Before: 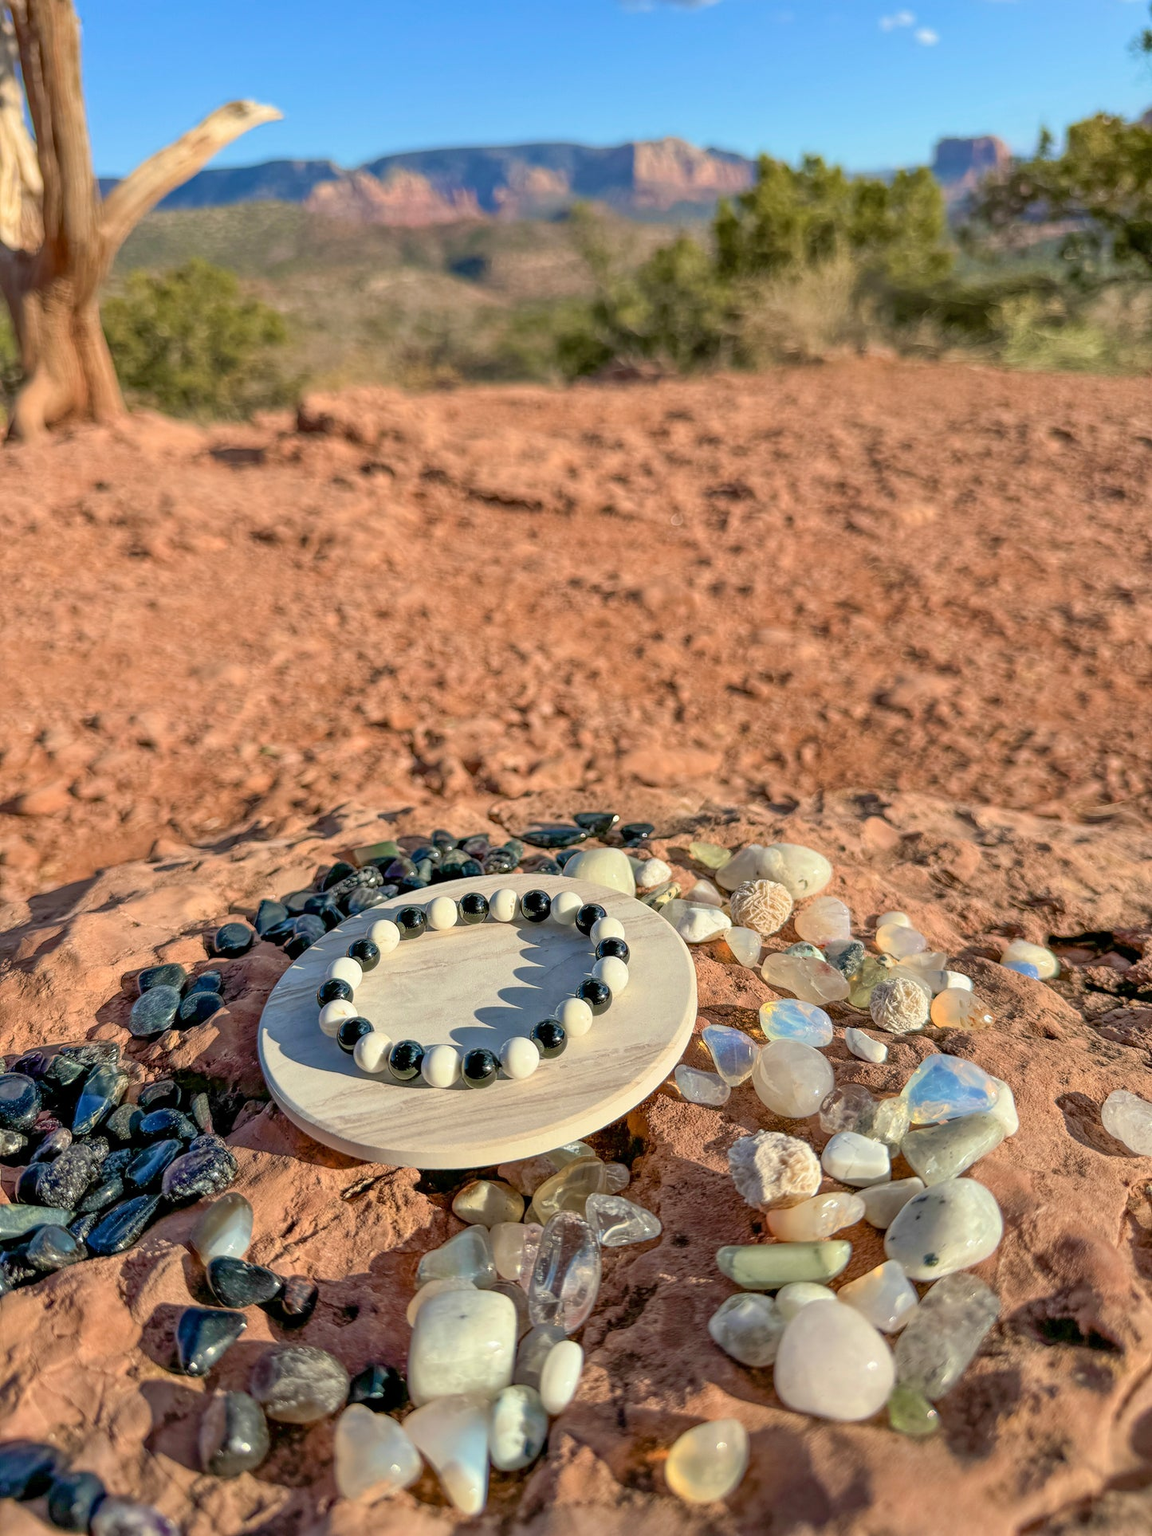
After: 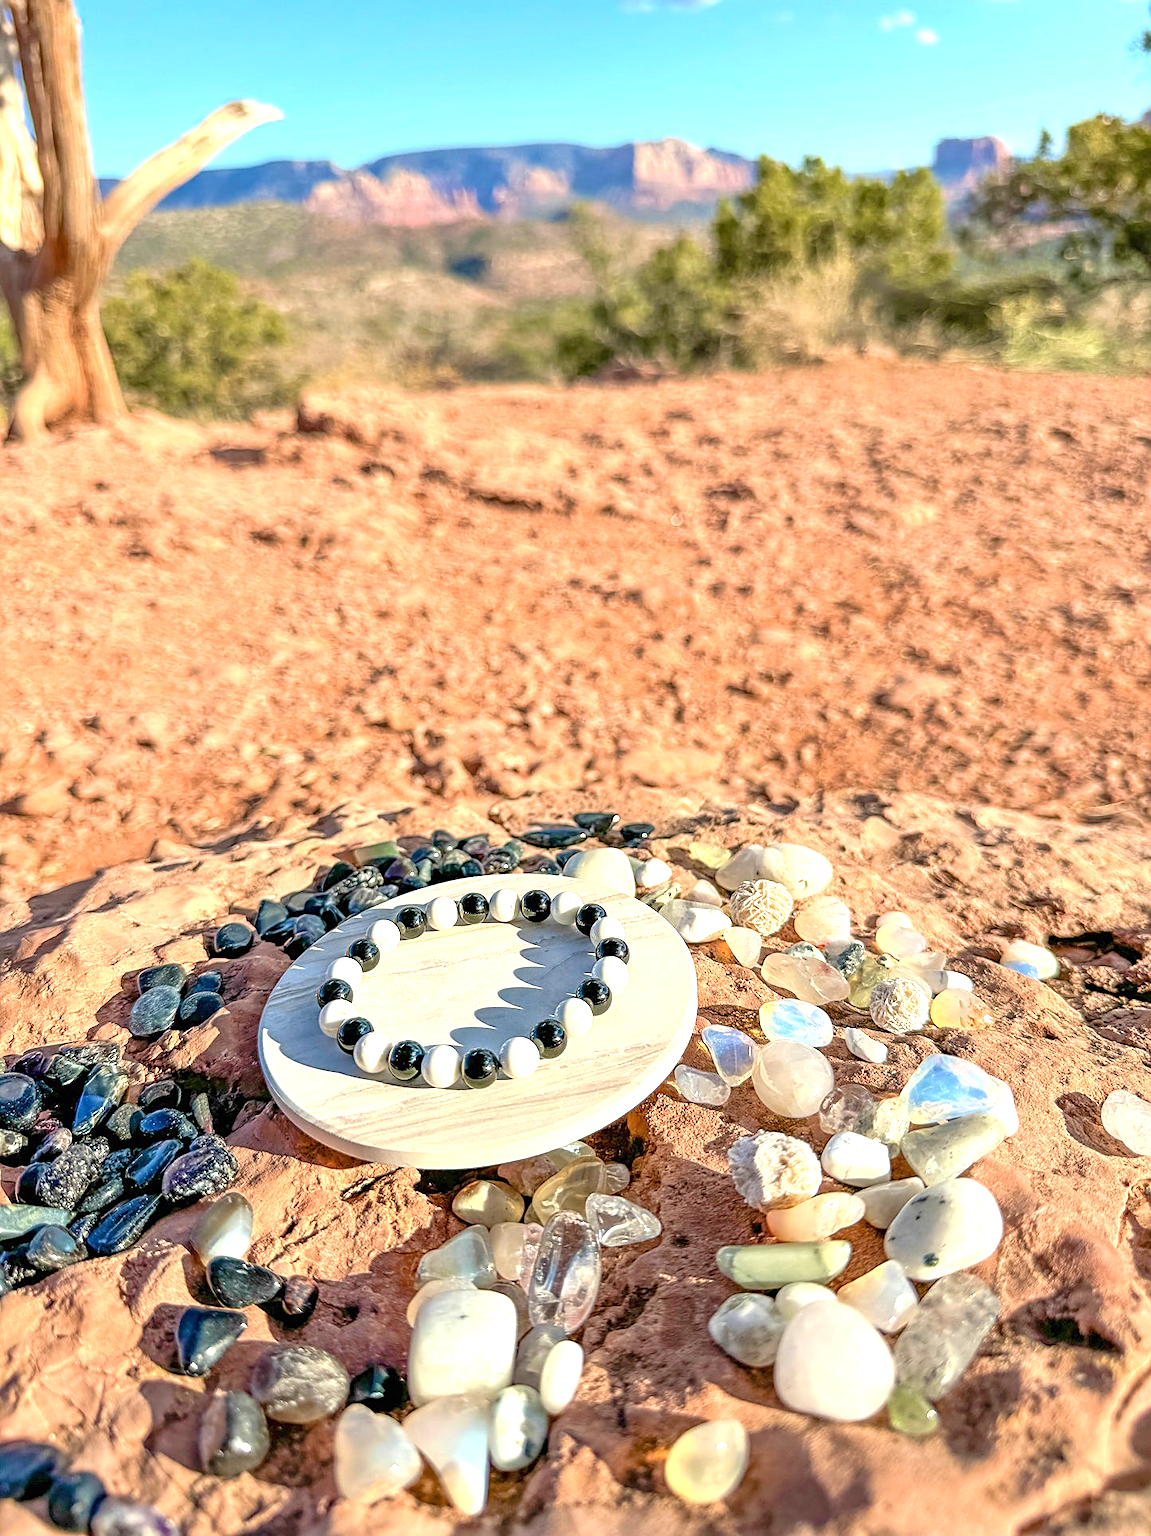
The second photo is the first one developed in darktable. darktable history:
sharpen: on, module defaults
exposure: black level correction 0, exposure 1.001 EV, compensate highlight preservation false
